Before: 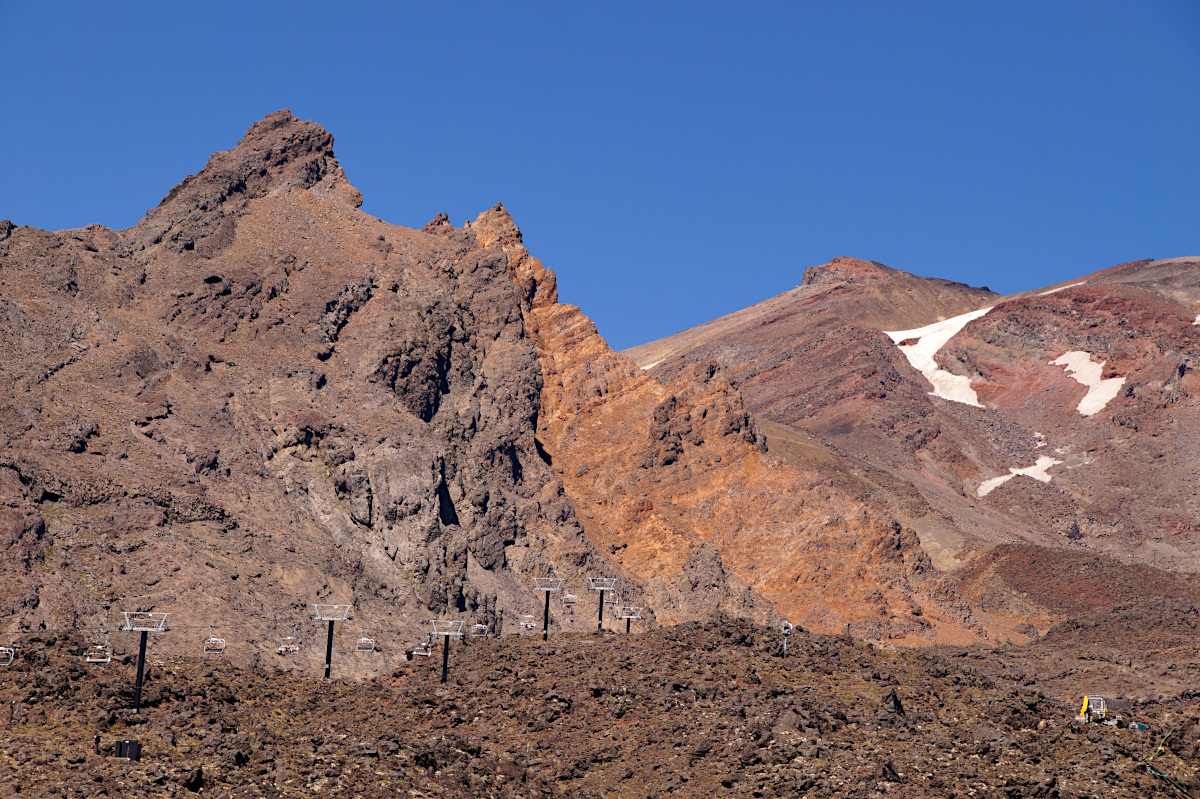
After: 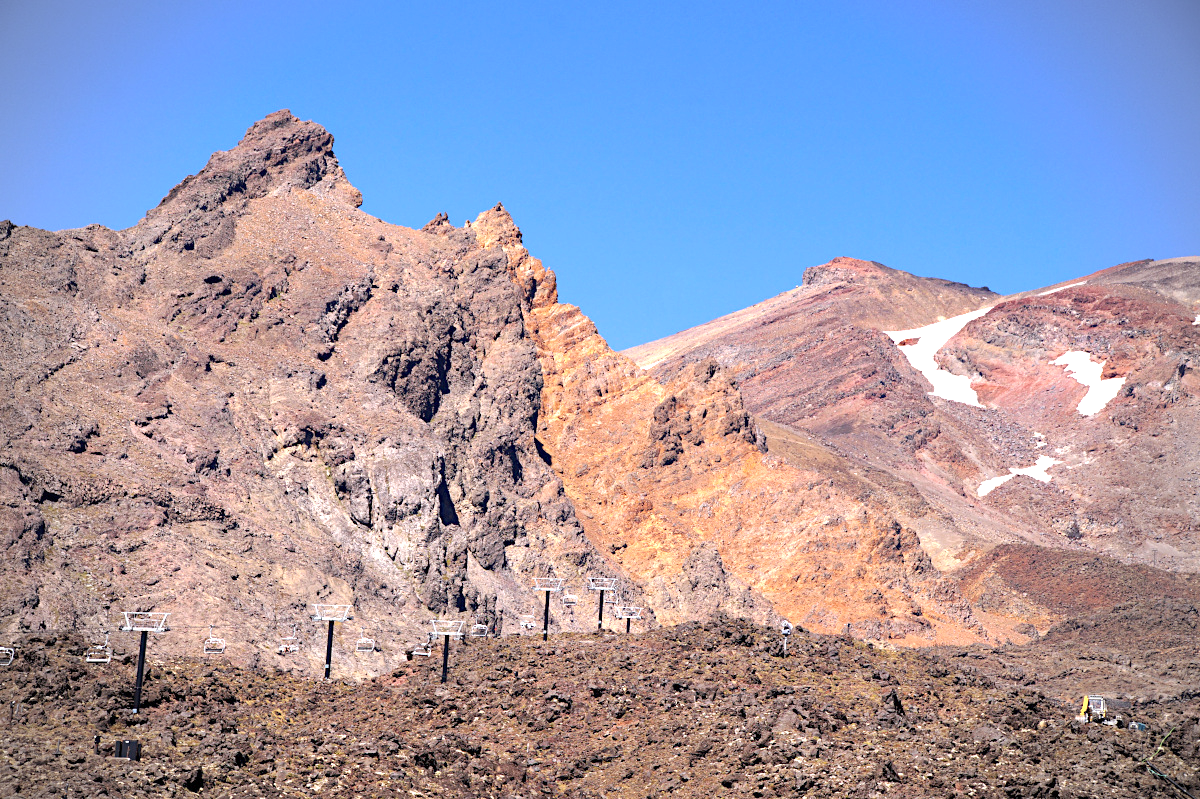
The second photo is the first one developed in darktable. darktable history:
exposure: exposure 1.15 EV, compensate highlight preservation false
vignetting: width/height ratio 1.094
white balance: red 0.967, blue 1.049
